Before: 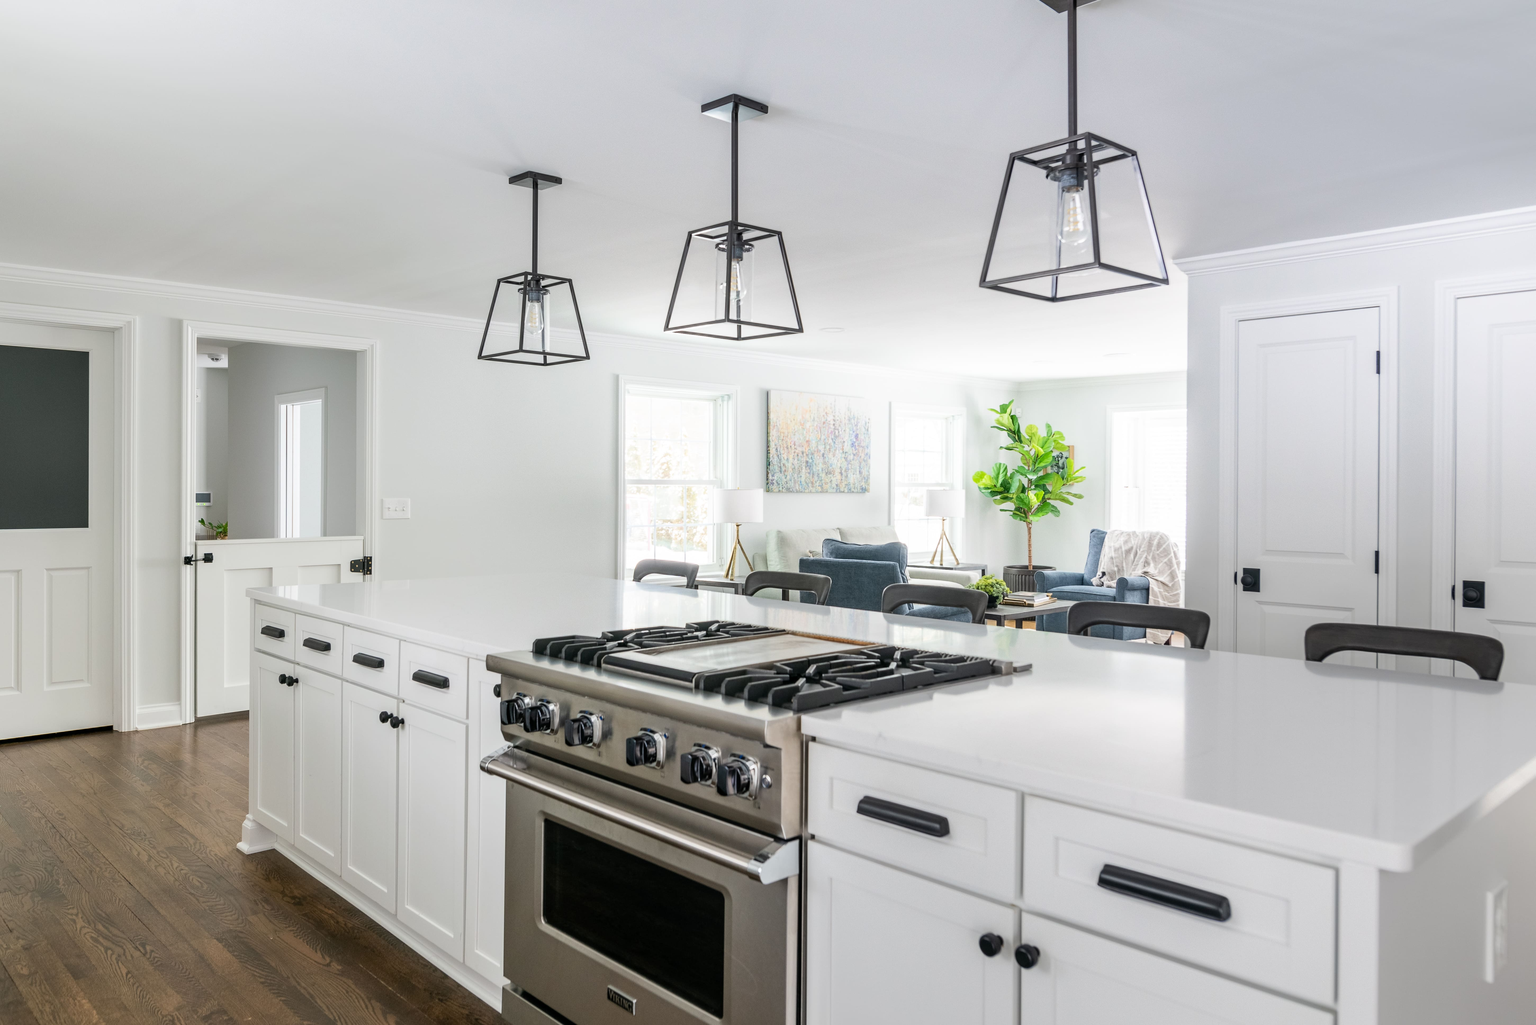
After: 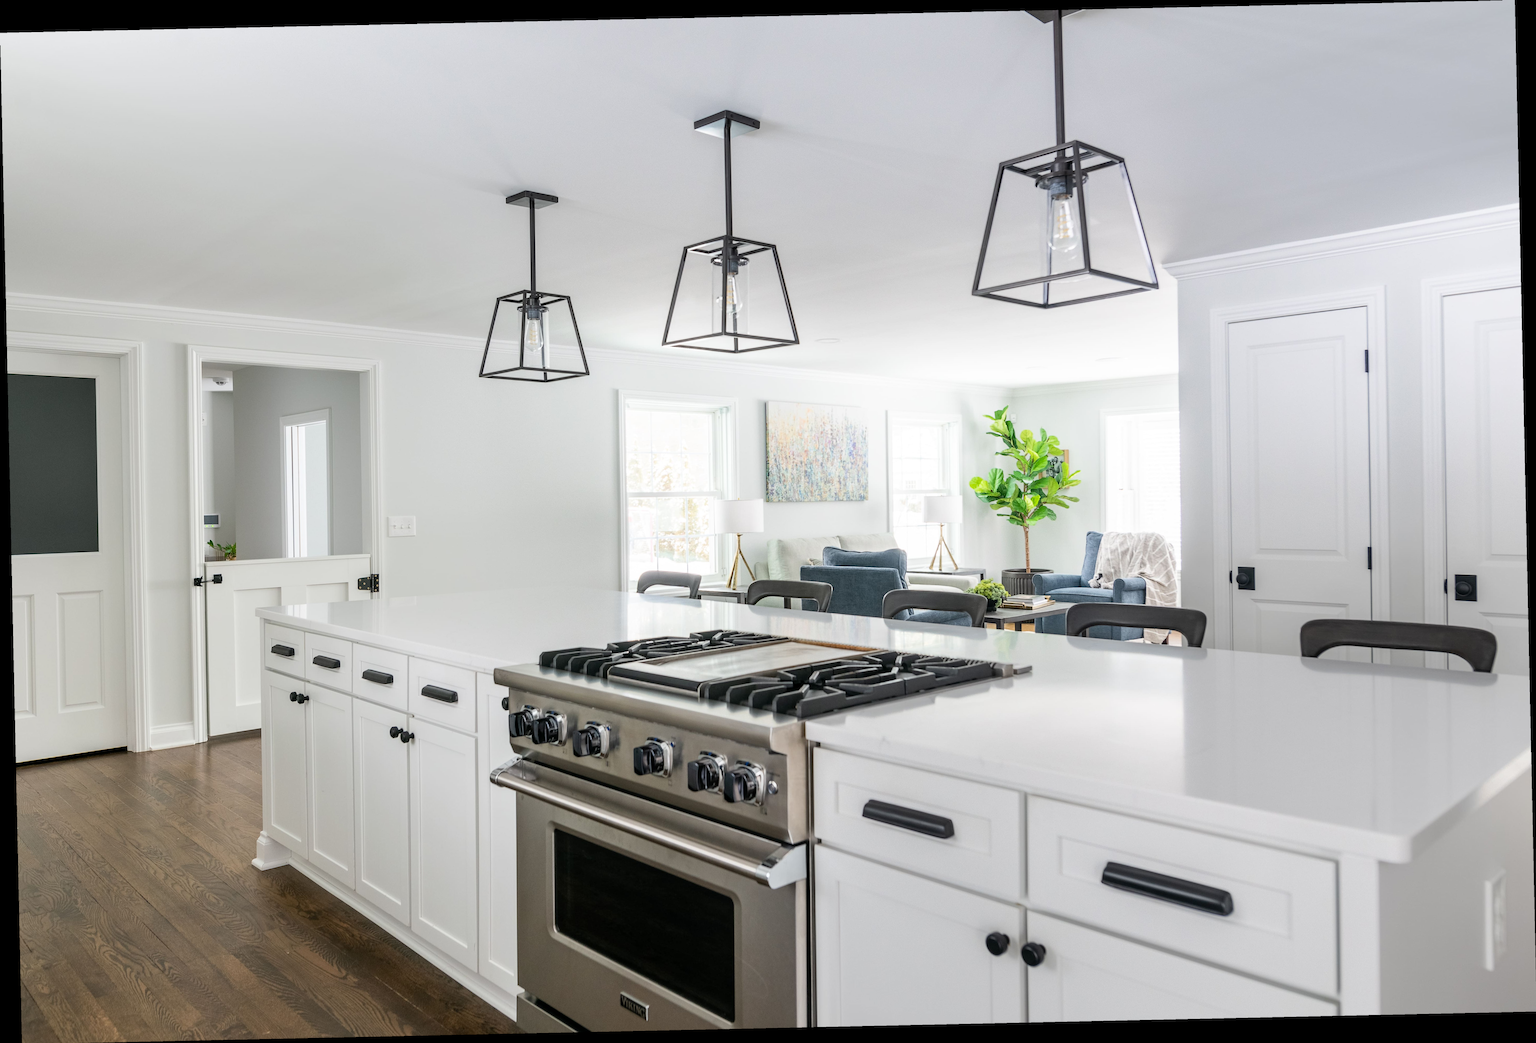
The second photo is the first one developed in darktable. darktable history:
rotate and perspective: rotation -1.24°, automatic cropping off
tone equalizer: on, module defaults
